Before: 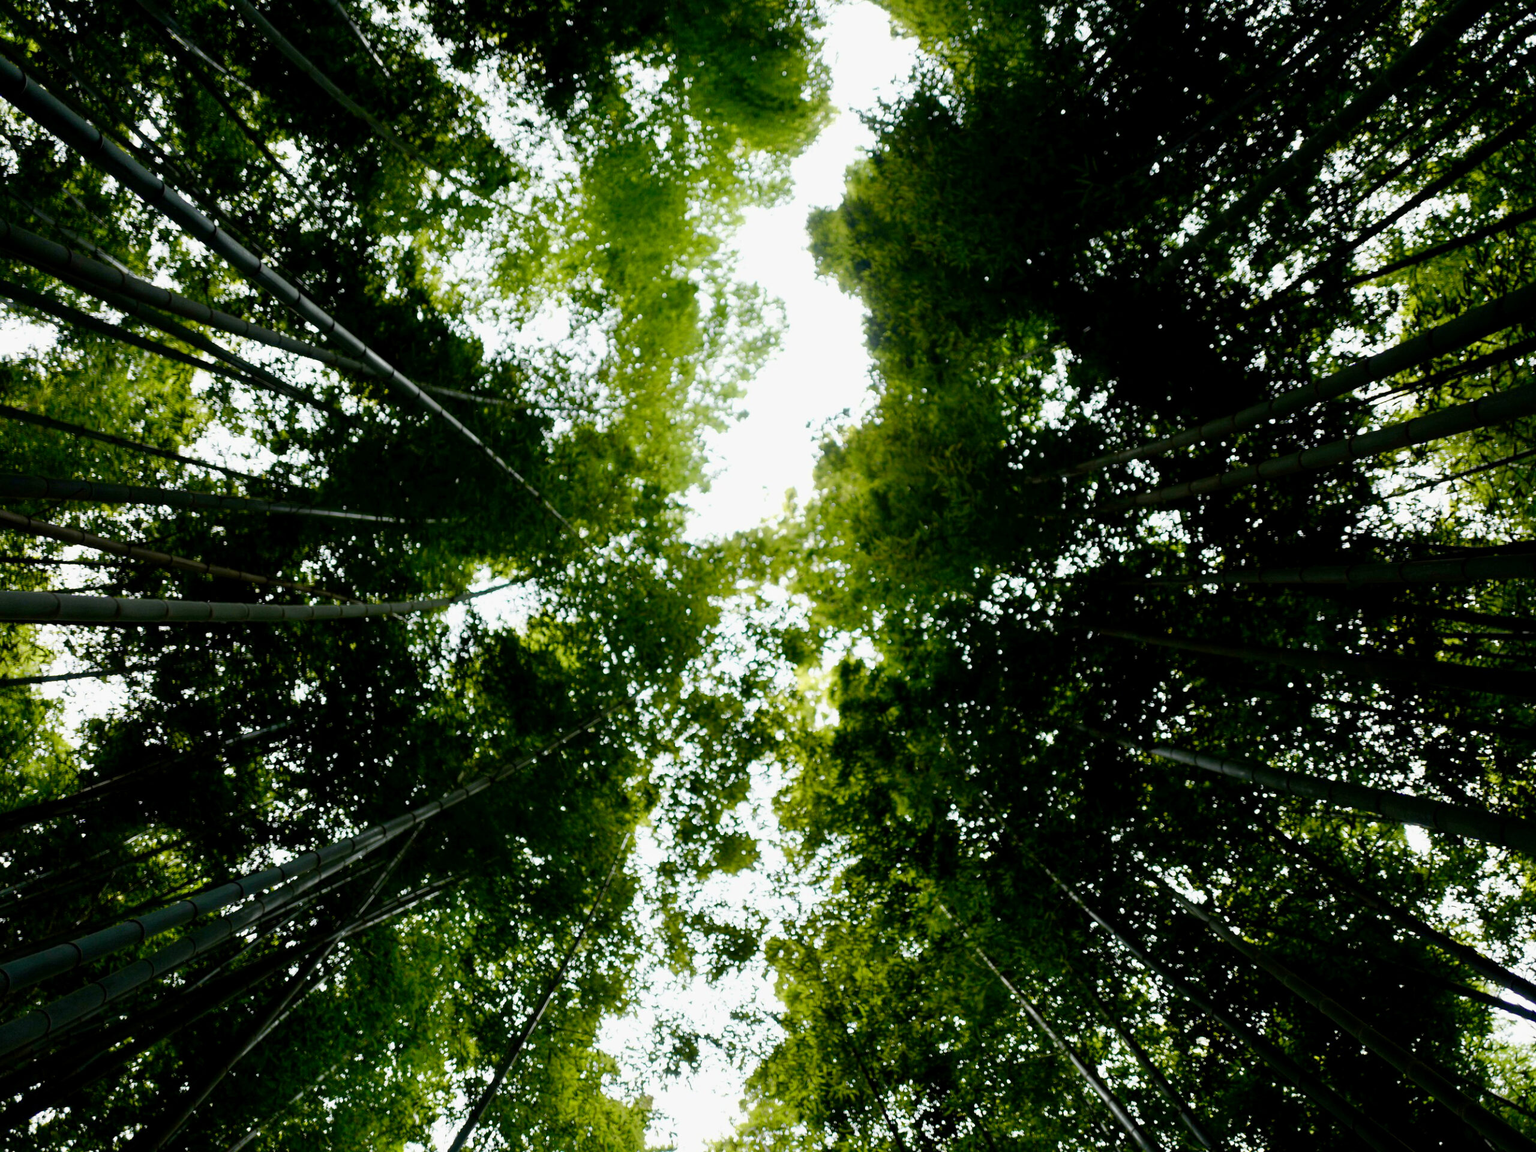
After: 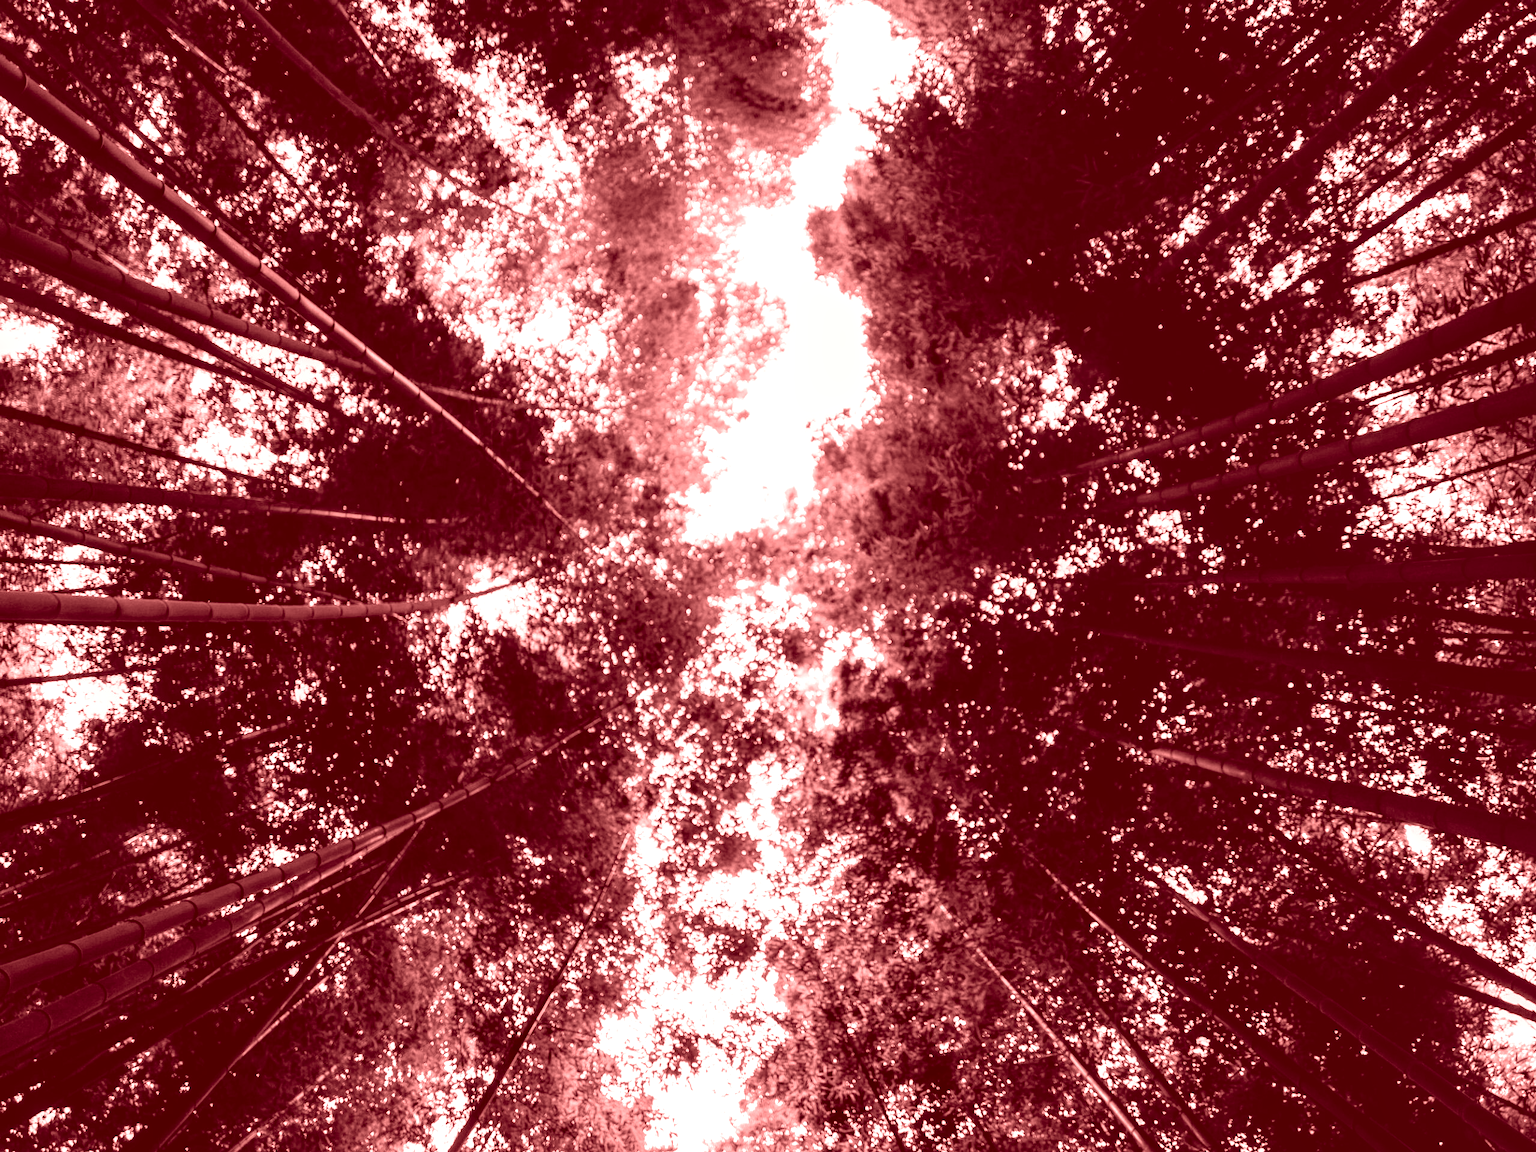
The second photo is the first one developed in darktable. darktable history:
local contrast: detail 150%
colorize: saturation 60%, source mix 100%
